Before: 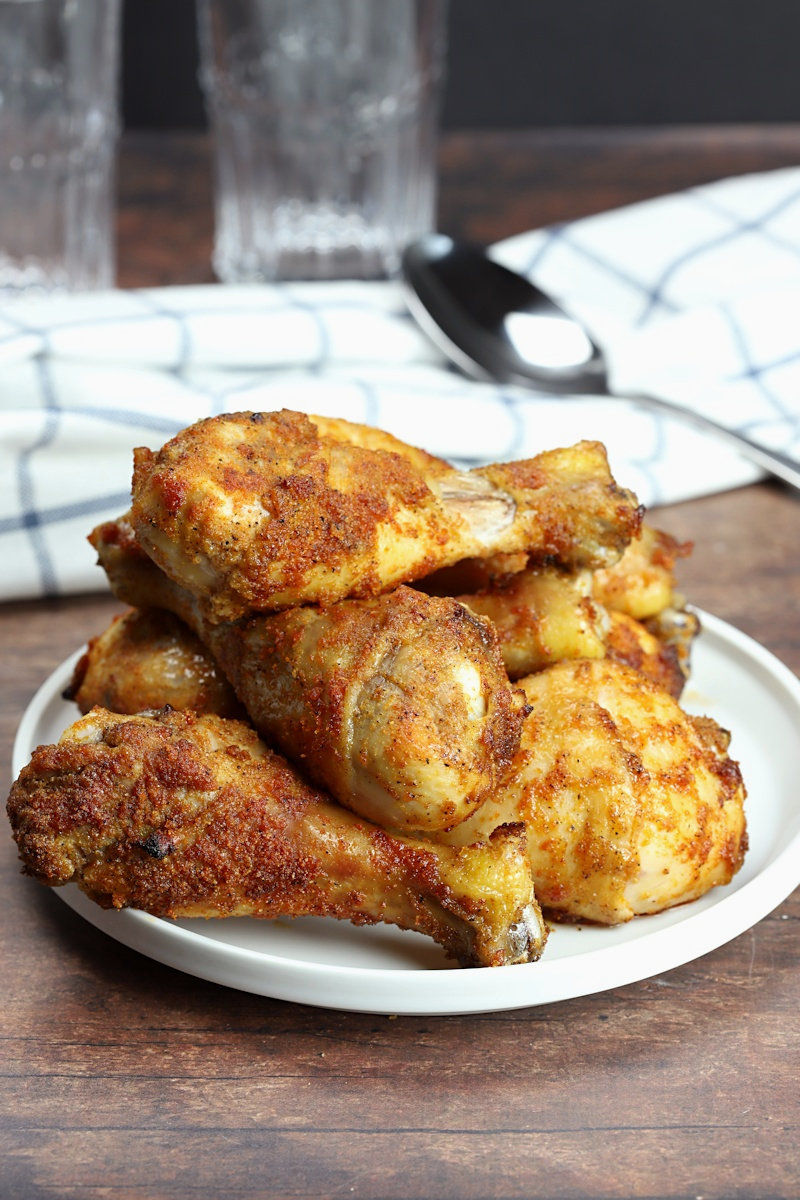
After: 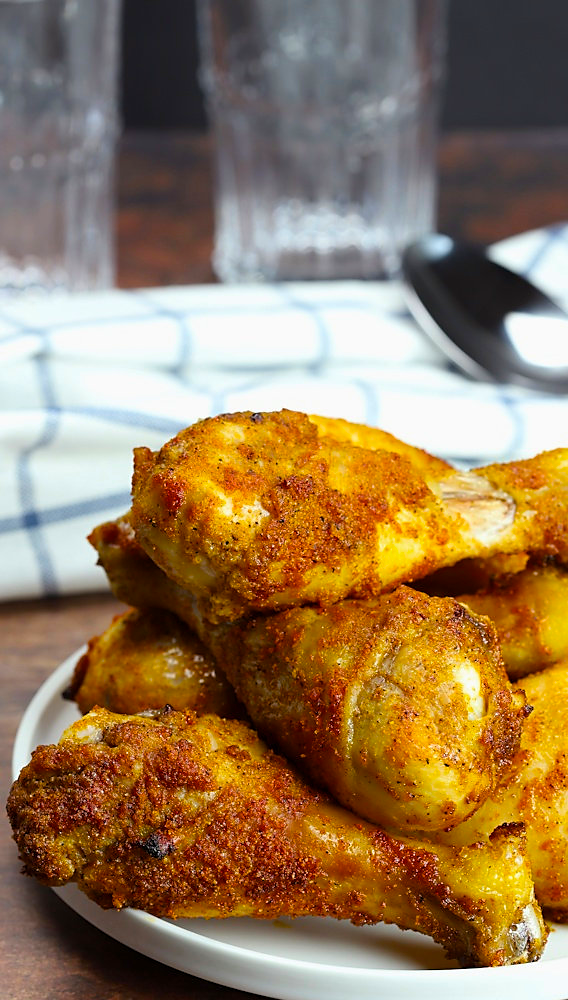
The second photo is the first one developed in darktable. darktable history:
sharpen: radius 1, threshold 1
crop: right 28.885%, bottom 16.626%
color balance rgb: linear chroma grading › global chroma 15%, perceptual saturation grading › global saturation 30%
